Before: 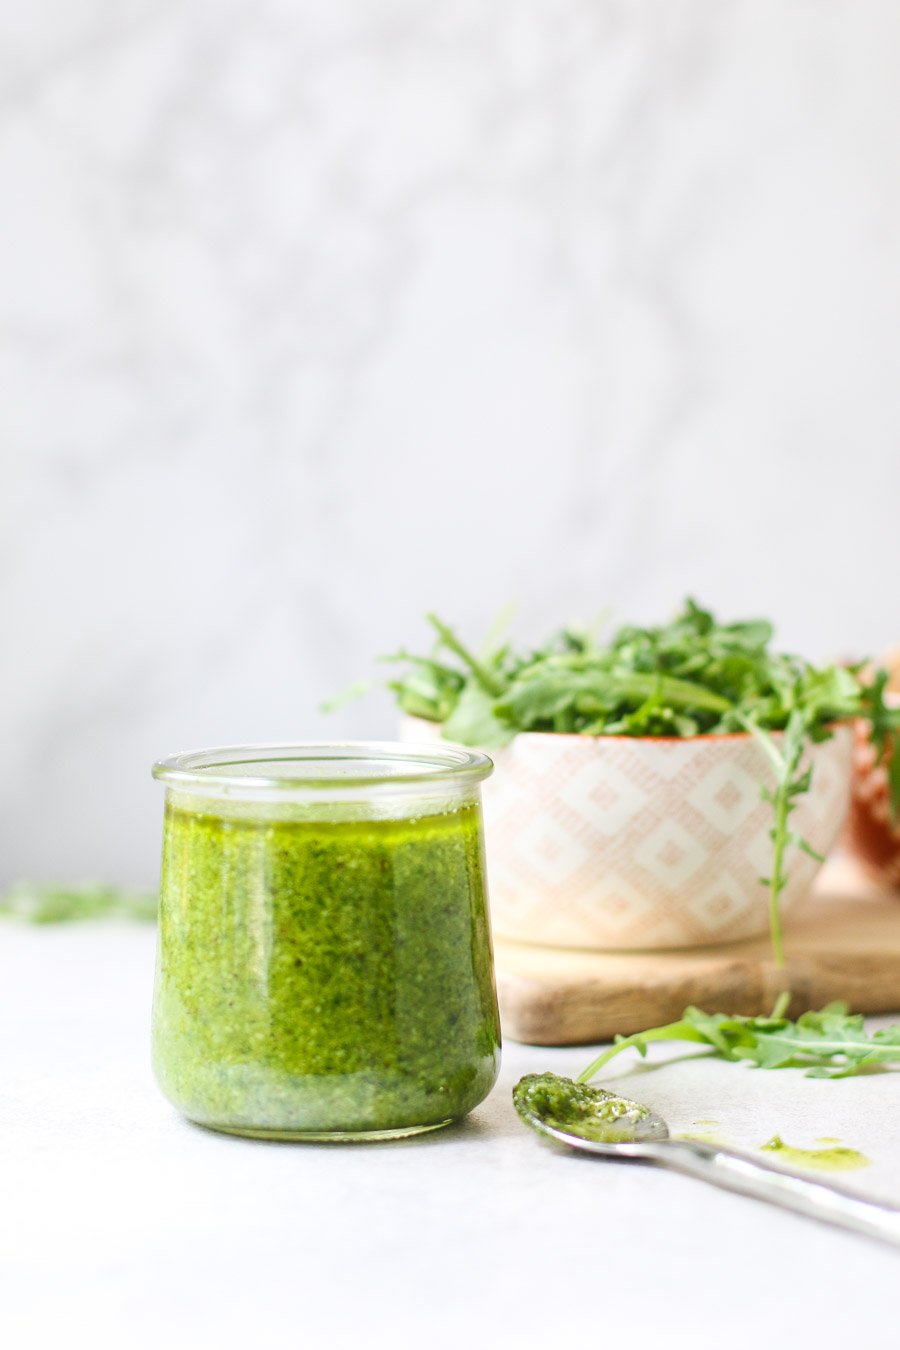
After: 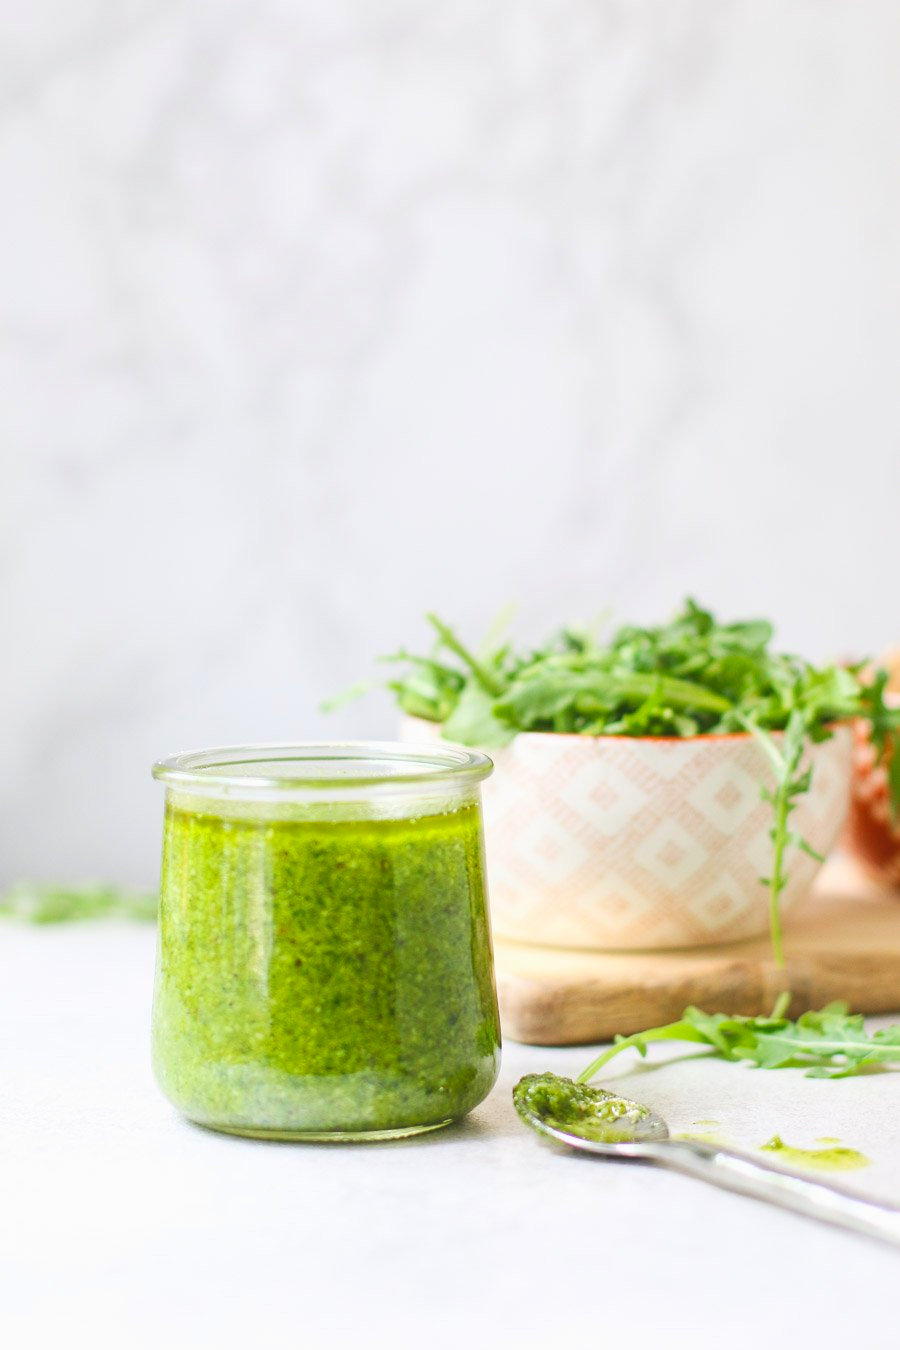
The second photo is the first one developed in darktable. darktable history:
rgb levels: levels [[0.01, 0.419, 0.839], [0, 0.5, 1], [0, 0.5, 1]]
lowpass: radius 0.1, contrast 0.85, saturation 1.1, unbound 0
